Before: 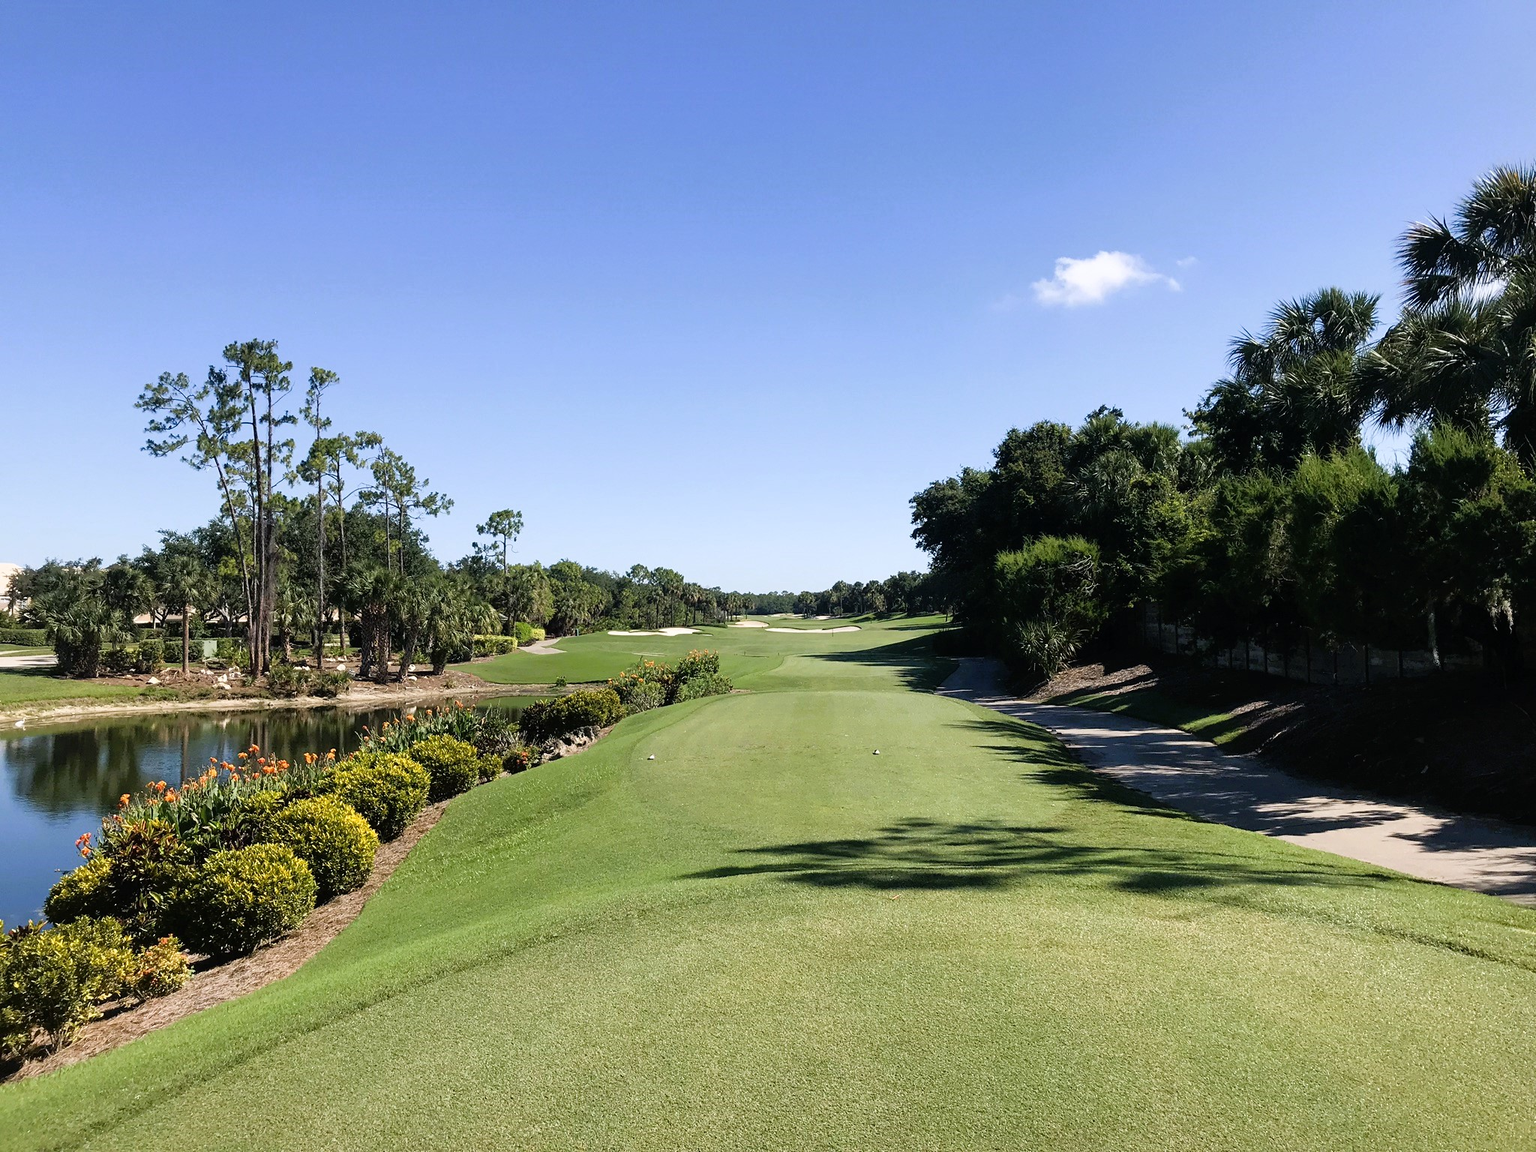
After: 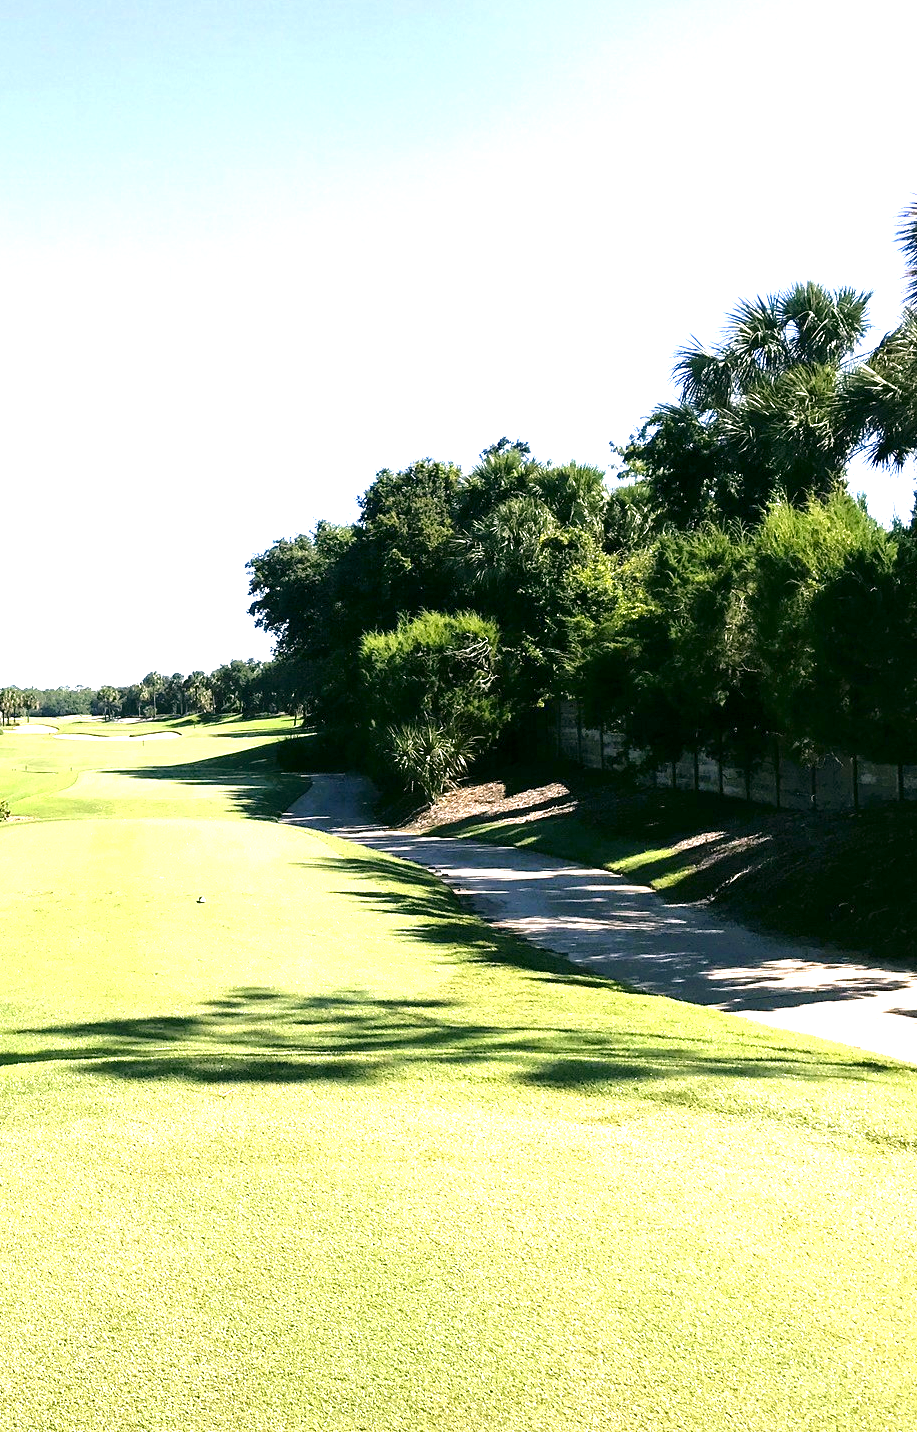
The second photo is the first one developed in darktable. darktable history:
crop: left 47.236%, top 6.753%, right 7.986%
color correction: highlights a* 4.38, highlights b* 4.94, shadows a* -7.67, shadows b* 4.86
exposure: black level correction 0.001, exposure 1.652 EV, compensate highlight preservation false
